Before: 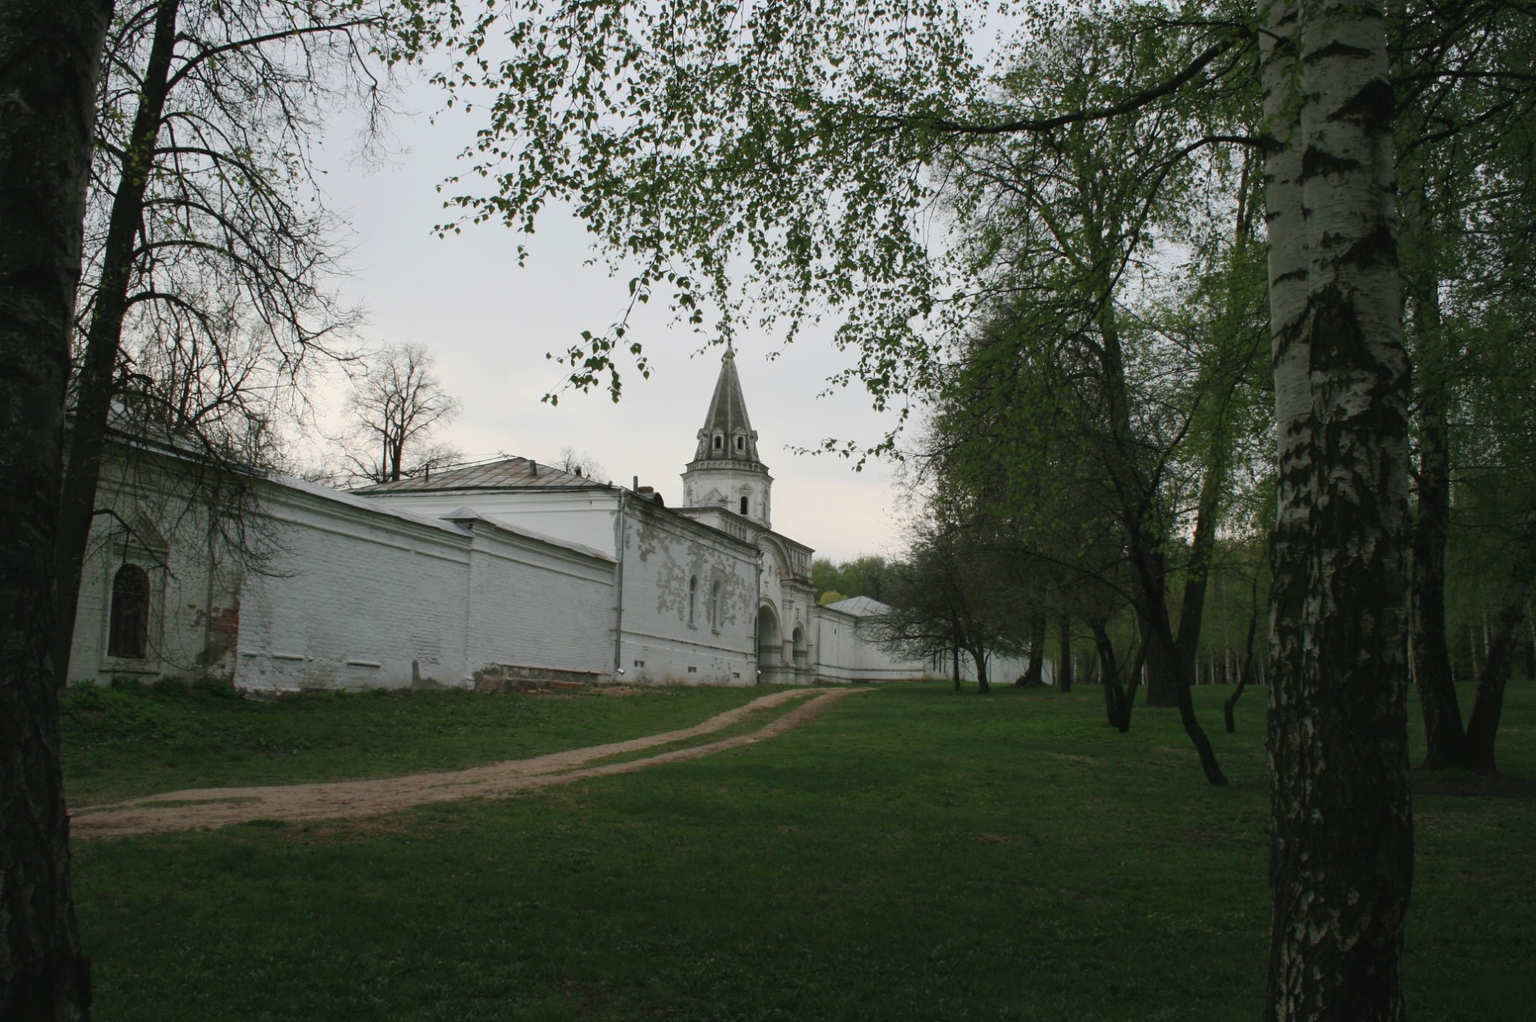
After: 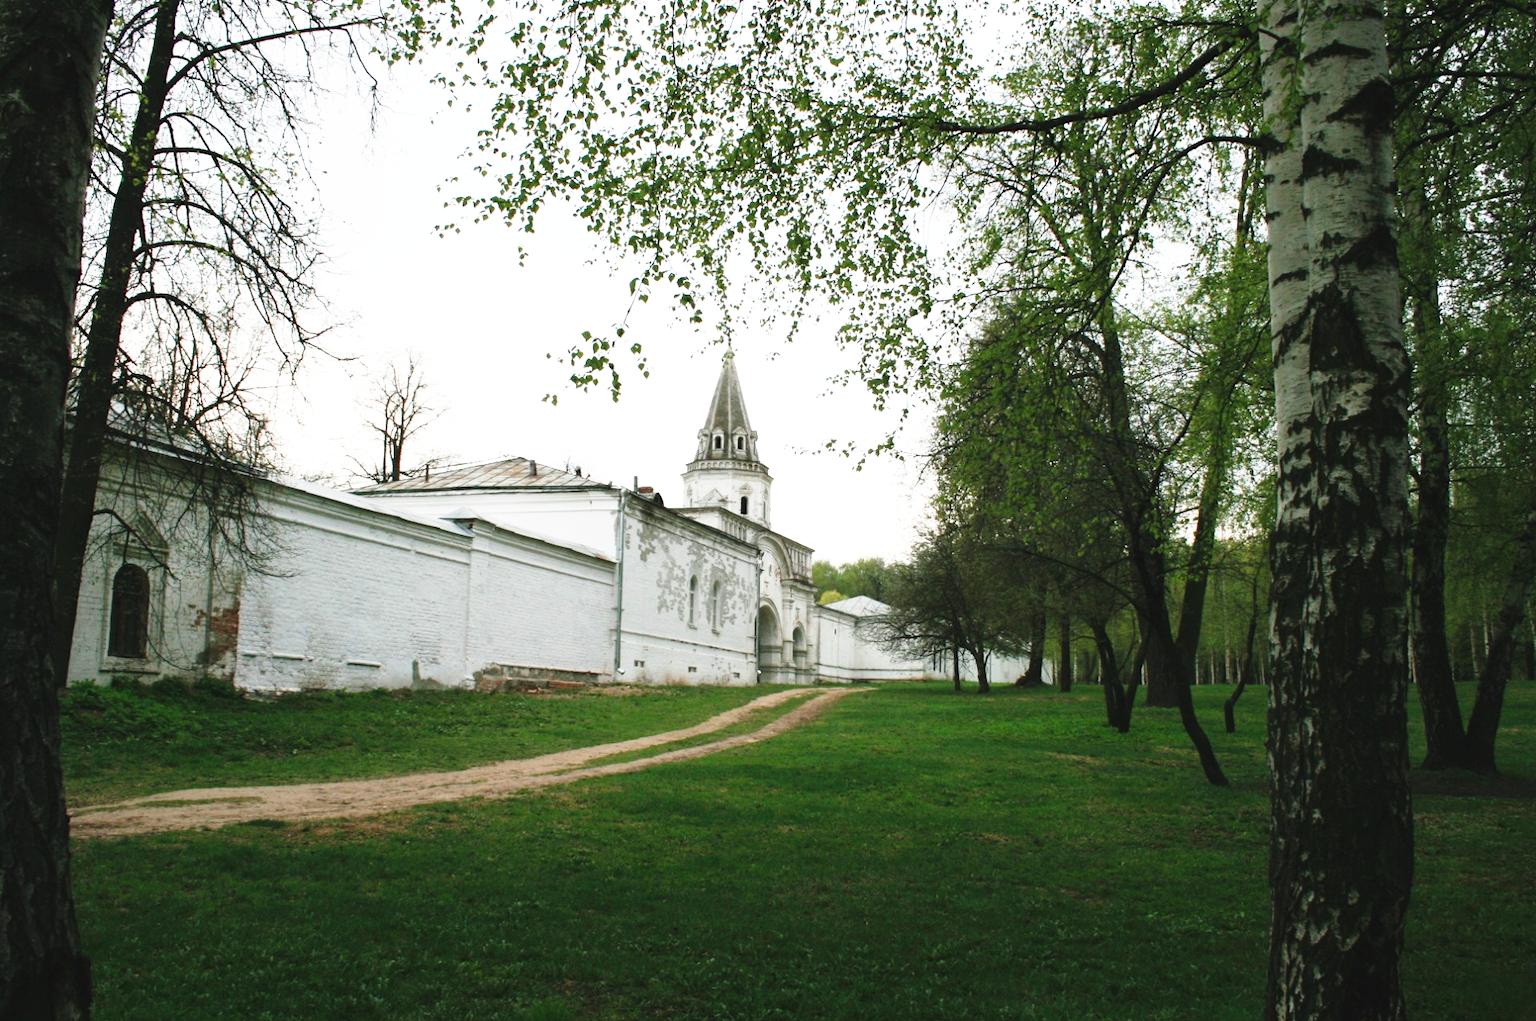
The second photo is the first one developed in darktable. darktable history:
tone equalizer: on, module defaults
exposure: black level correction 0, exposure 0.5 EV, compensate exposure bias true, compensate highlight preservation false
base curve: curves: ch0 [(0, 0) (0.026, 0.03) (0.109, 0.232) (0.351, 0.748) (0.669, 0.968) (1, 1)], preserve colors none
